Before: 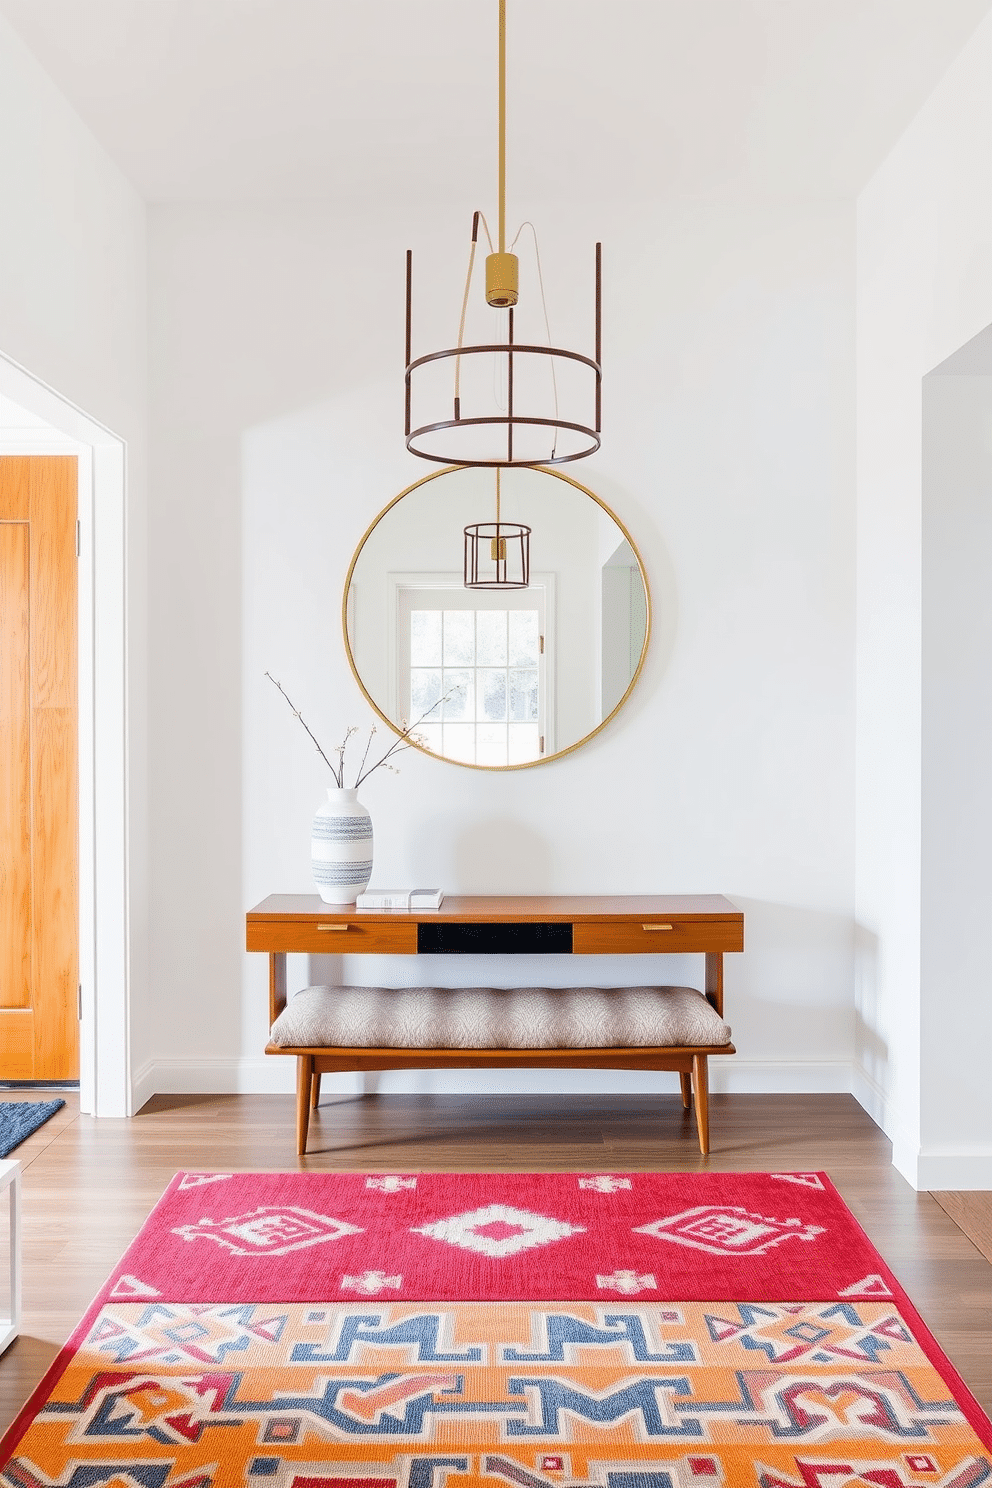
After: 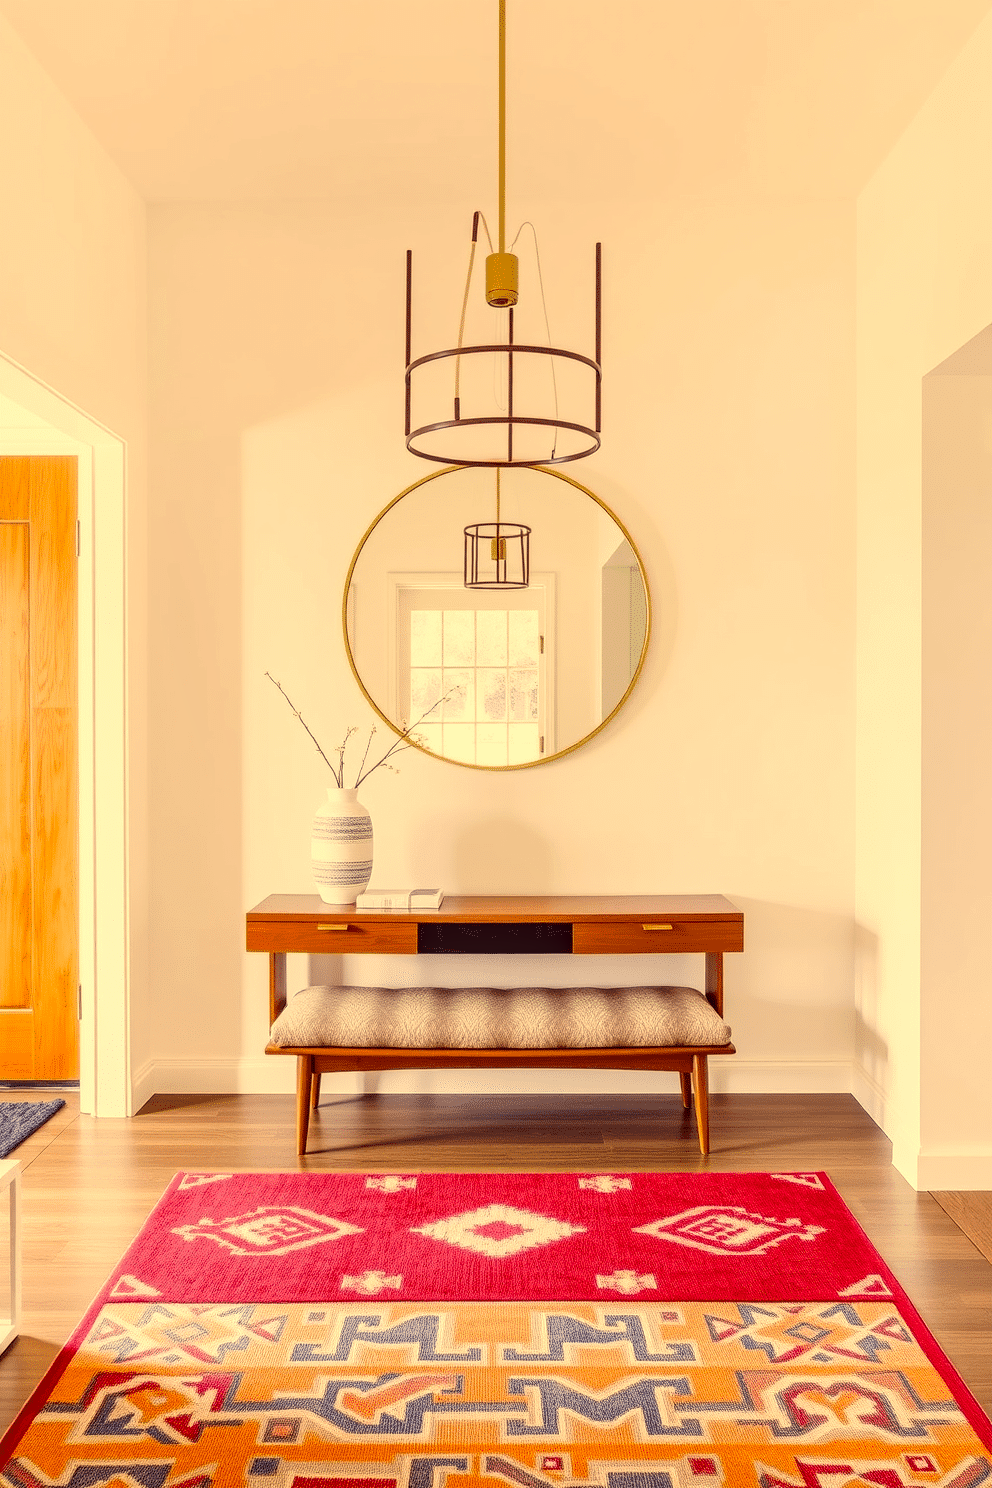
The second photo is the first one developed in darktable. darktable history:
color correction: highlights a* 9.85, highlights b* 38.93, shadows a* 14.02, shadows b* 3.56
local contrast: on, module defaults
